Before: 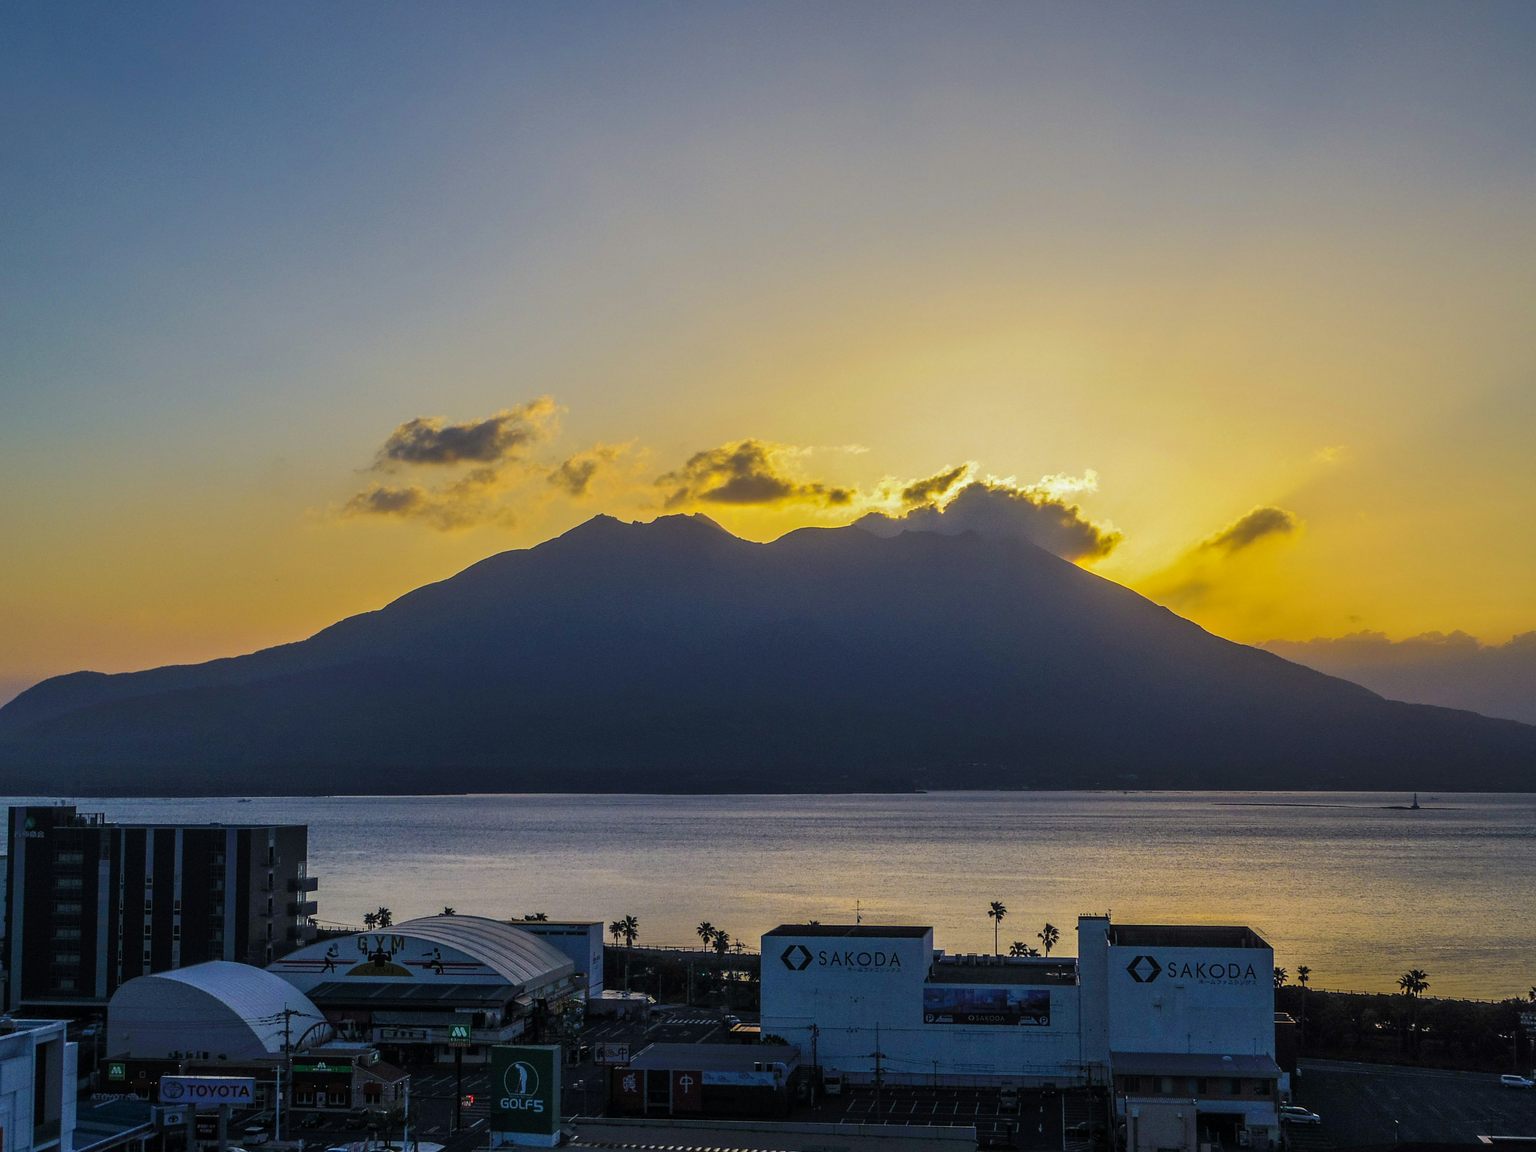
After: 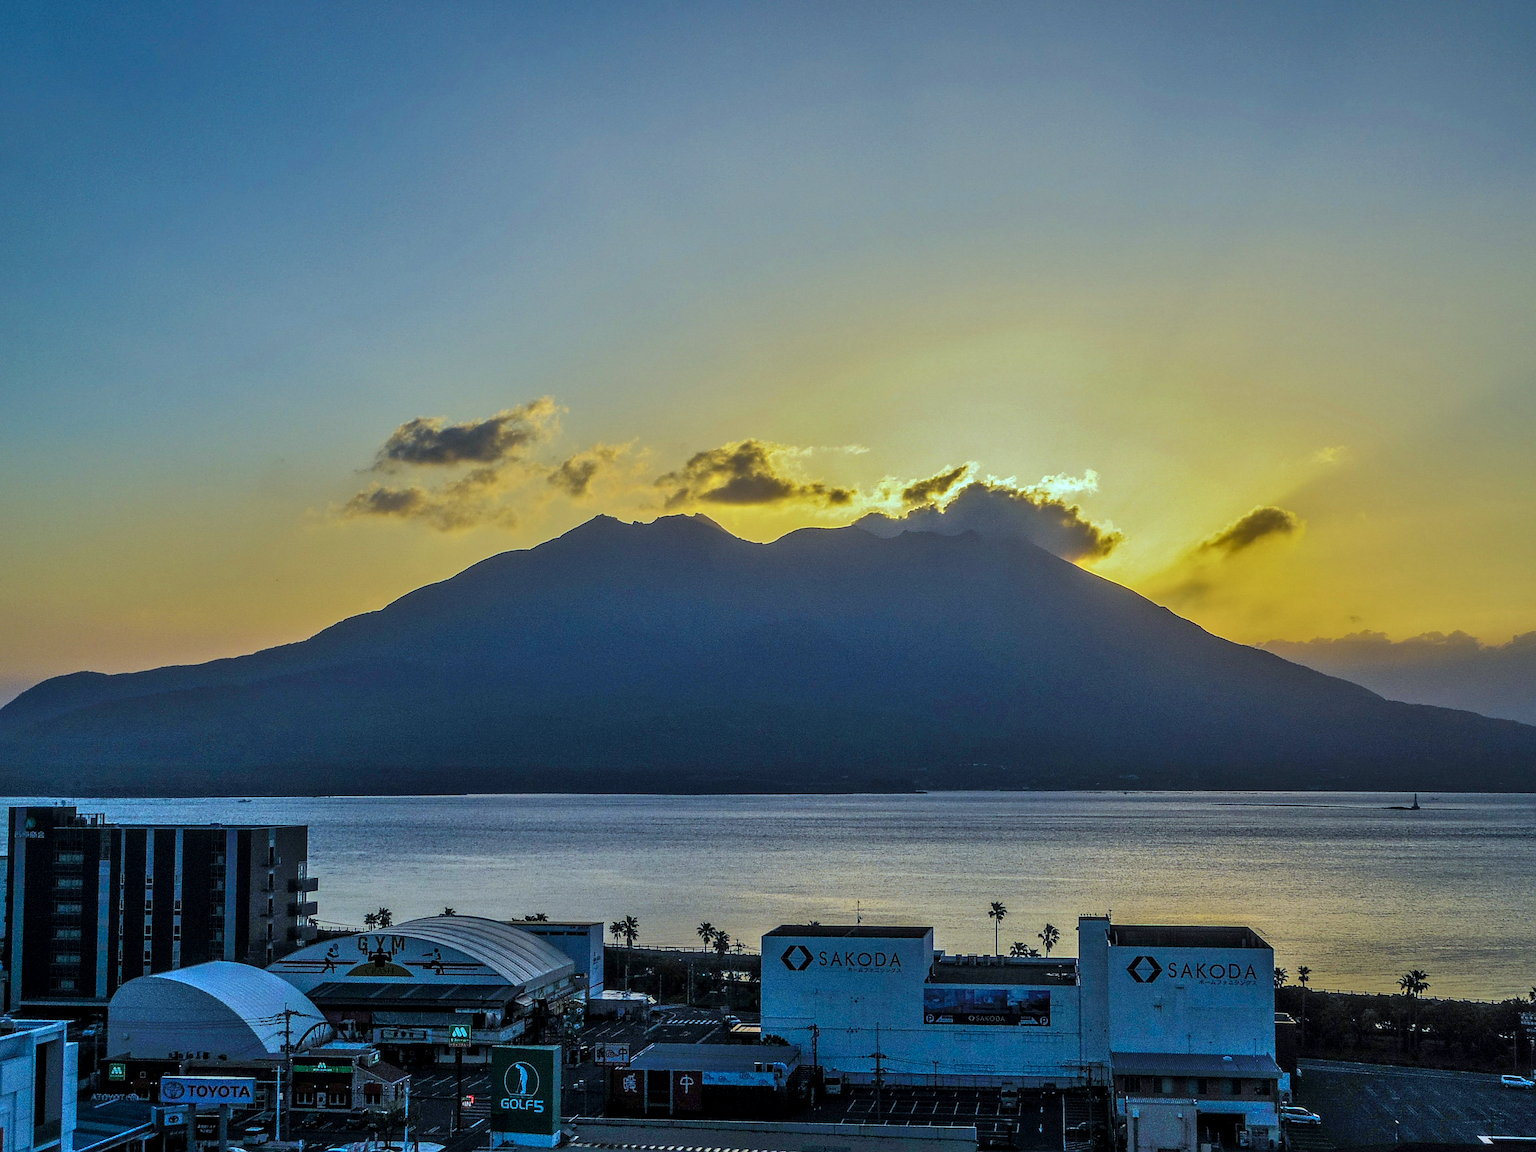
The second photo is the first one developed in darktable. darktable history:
shadows and highlights: low approximation 0.01, soften with gaussian
sharpen: on, module defaults
color correction: highlights a* -11.55, highlights b* -15.83
base curve: preserve colors none
local contrast: on, module defaults
